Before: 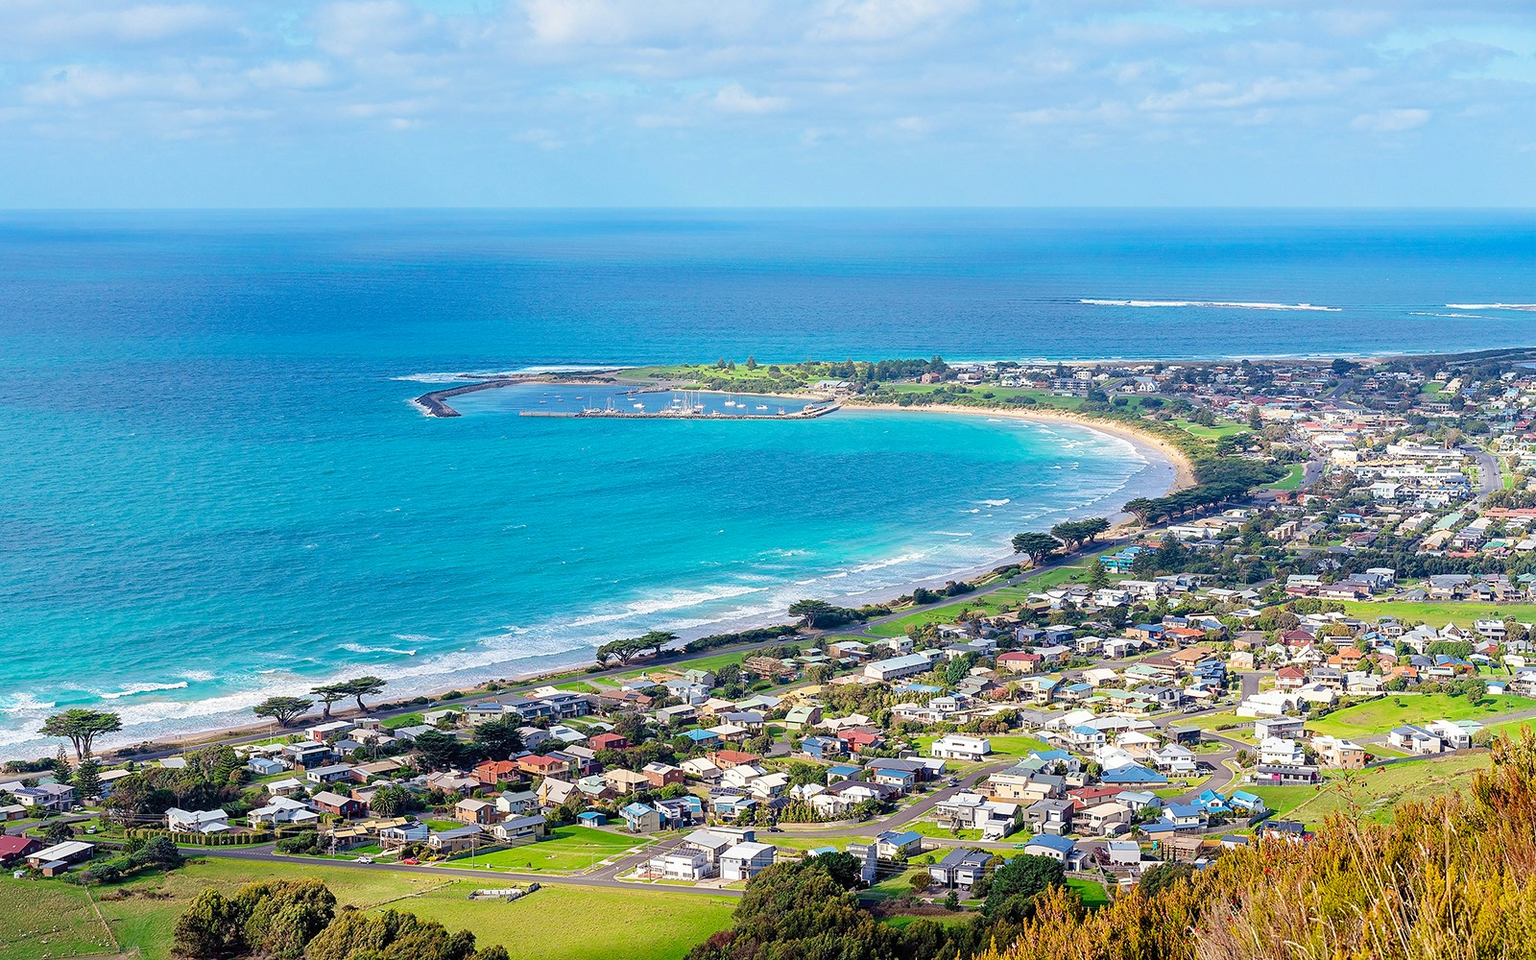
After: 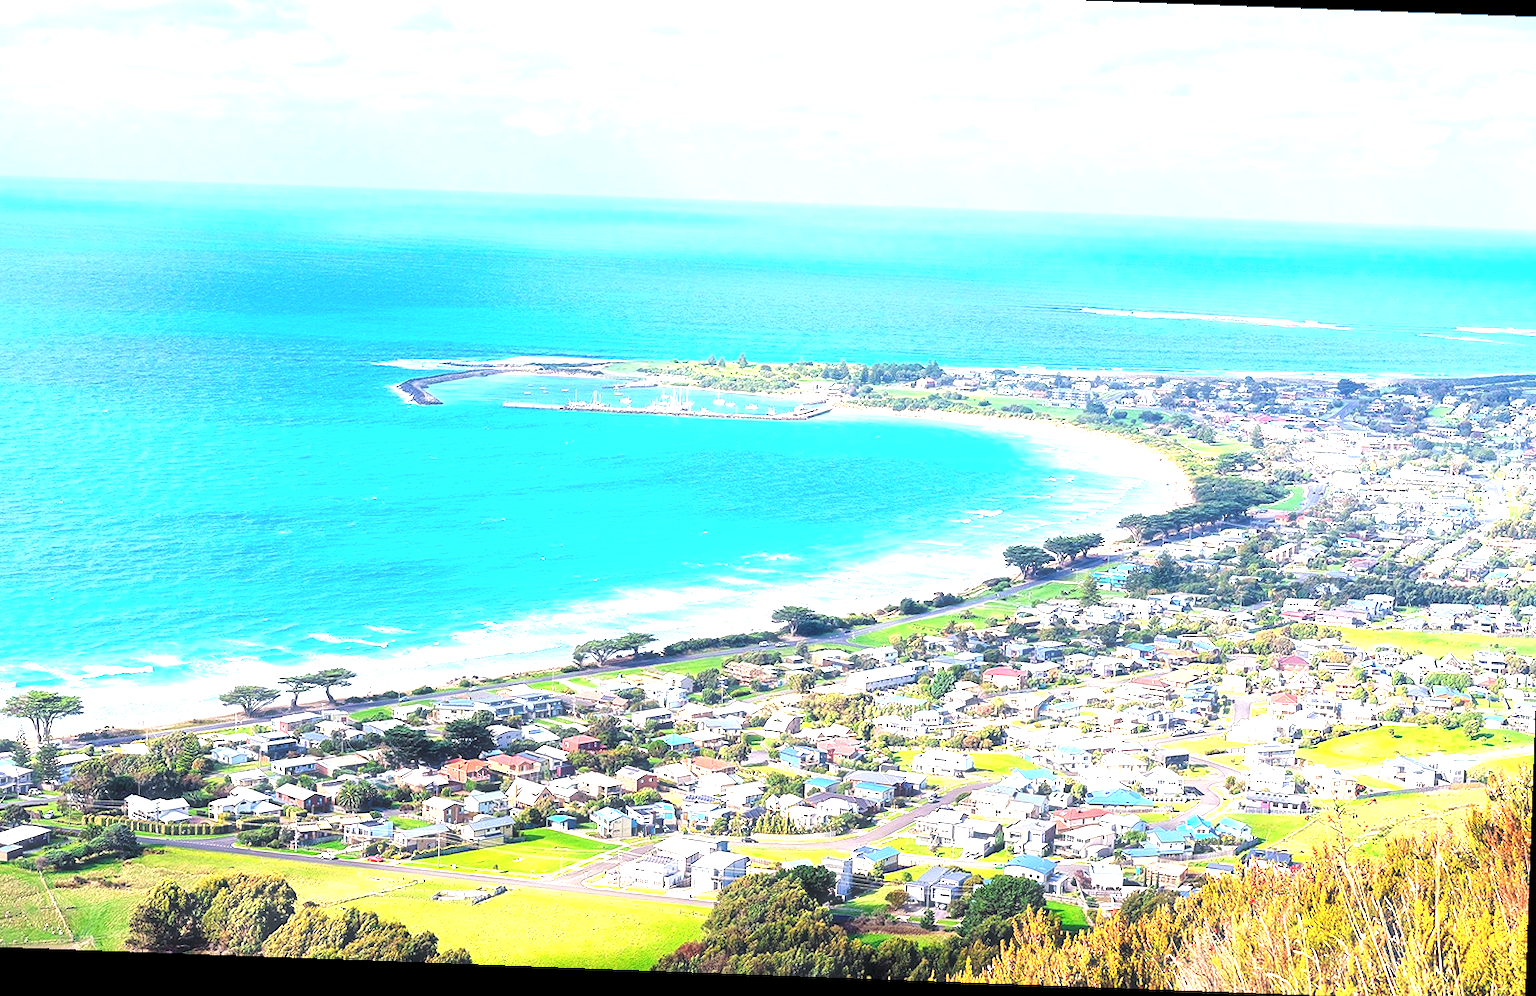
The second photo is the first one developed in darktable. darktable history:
haze removal: strength -0.076, distance 0.36, compatibility mode true, adaptive false
crop and rotate: angle -2.1°, left 3.143%, top 3.845%, right 1.448%, bottom 0.444%
exposure: exposure 1.501 EV, compensate highlight preservation false
